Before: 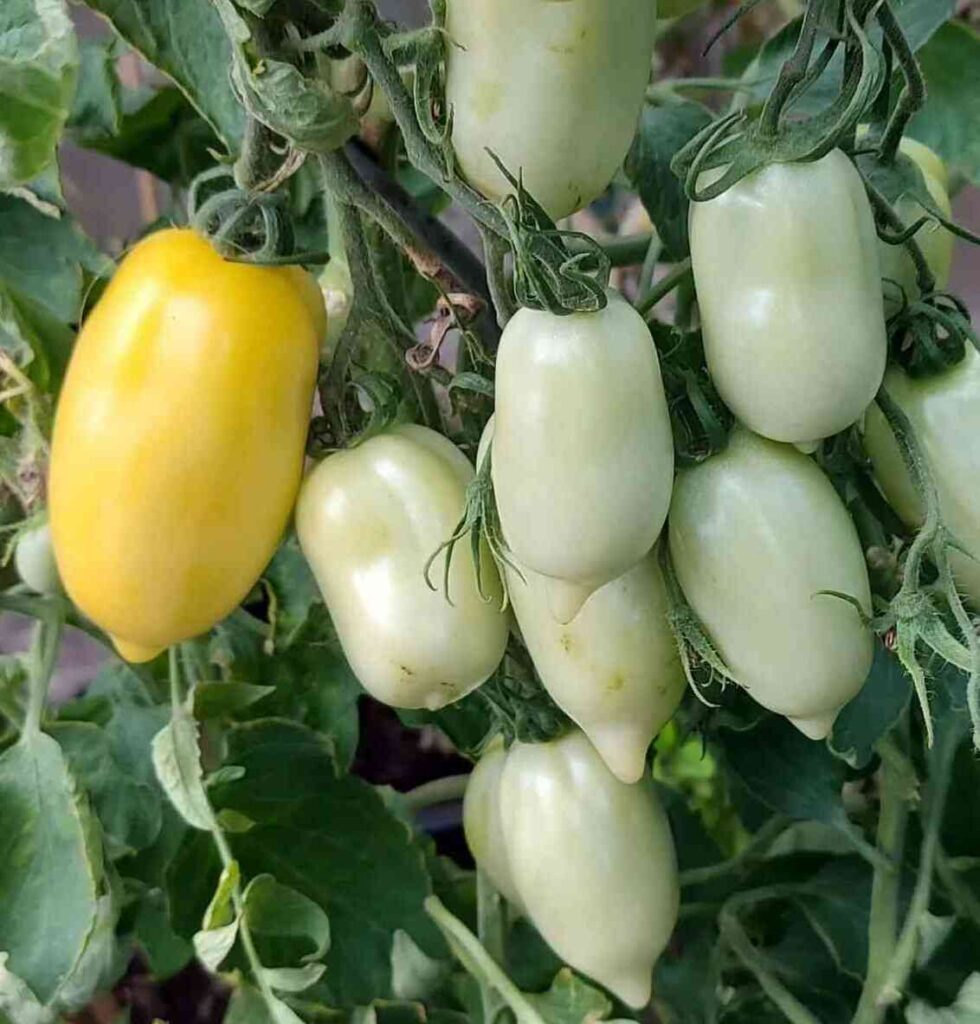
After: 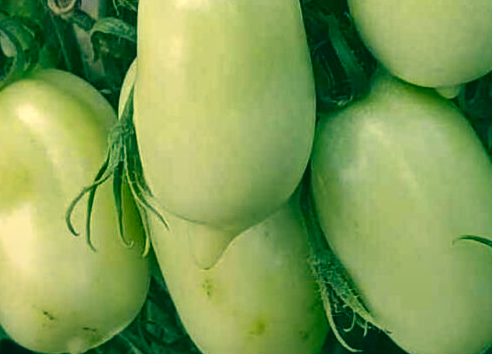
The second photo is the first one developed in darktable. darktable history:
shadows and highlights: shadows 75, highlights -60.85, soften with gaussian
color correction: highlights a* 1.83, highlights b* 34.02, shadows a* -36.68, shadows b* -5.48
sharpen: radius 2.883, amount 0.868, threshold 47.523
graduated density: rotation -180°, offset 24.95
crop: left 36.607%, top 34.735%, right 13.146%, bottom 30.611%
